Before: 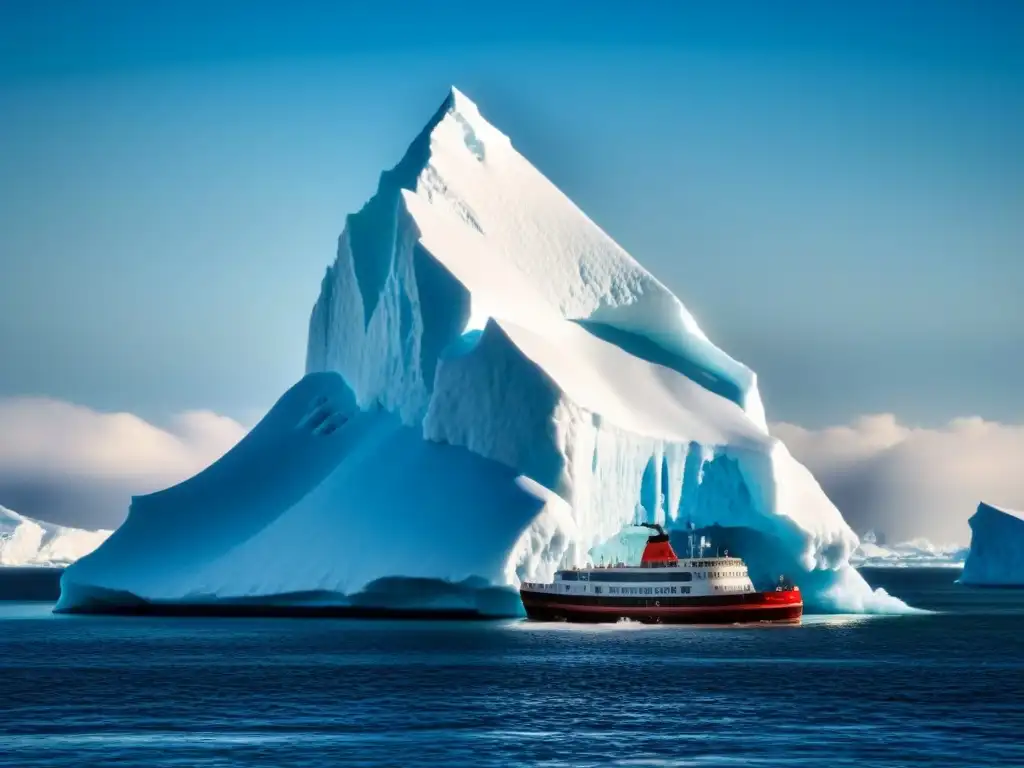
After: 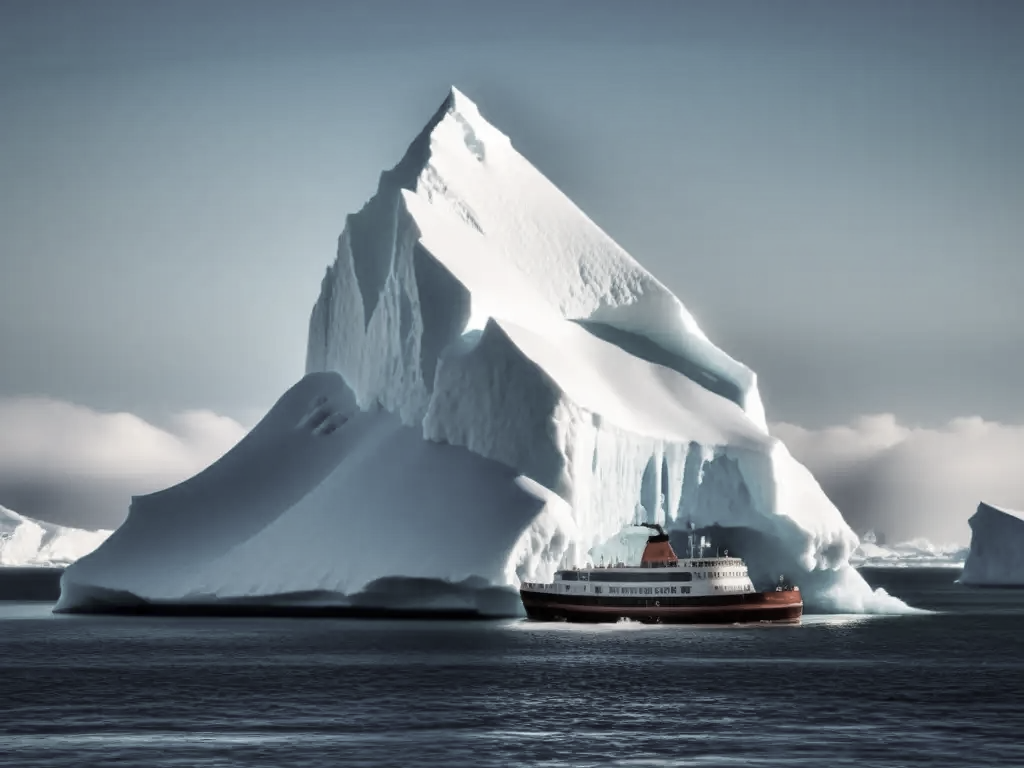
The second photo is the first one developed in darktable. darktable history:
color correction: highlights b* -0.042, saturation 0.31
